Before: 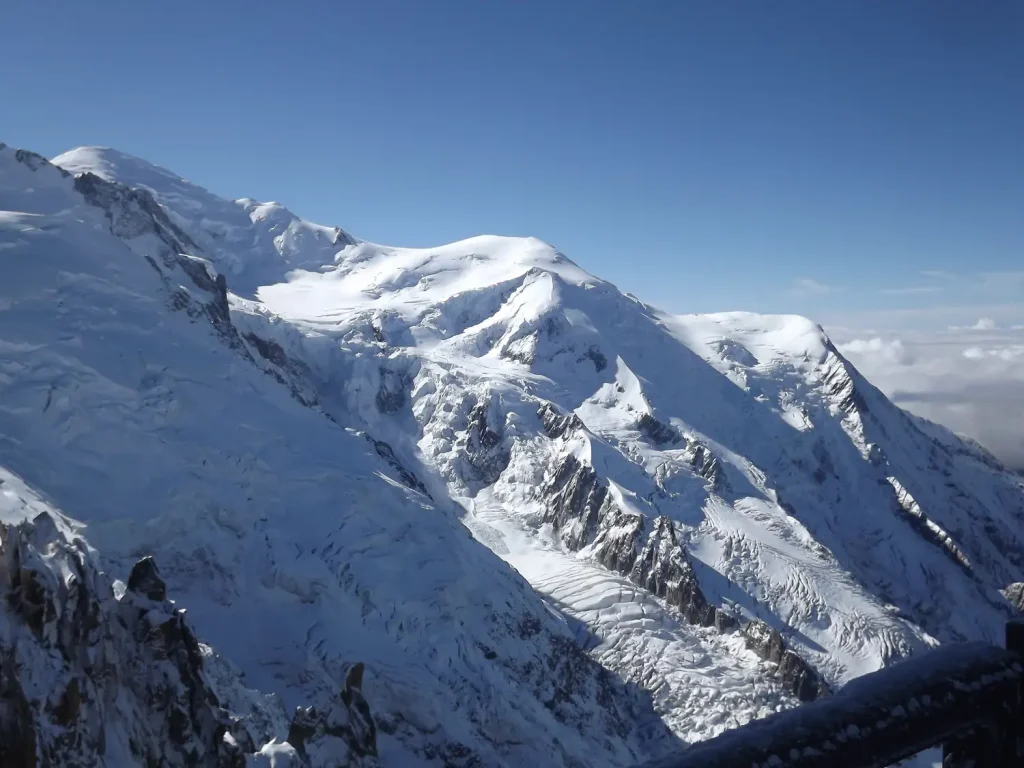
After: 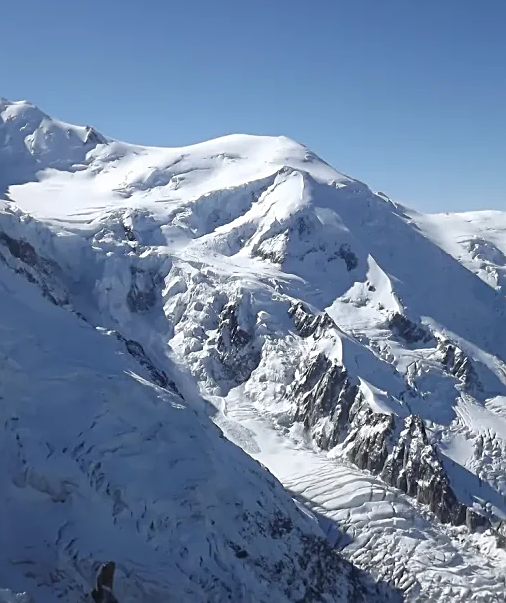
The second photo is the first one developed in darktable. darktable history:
sharpen: on, module defaults
crop and rotate: angle 0.02°, left 24.353%, top 13.219%, right 26.156%, bottom 8.224%
